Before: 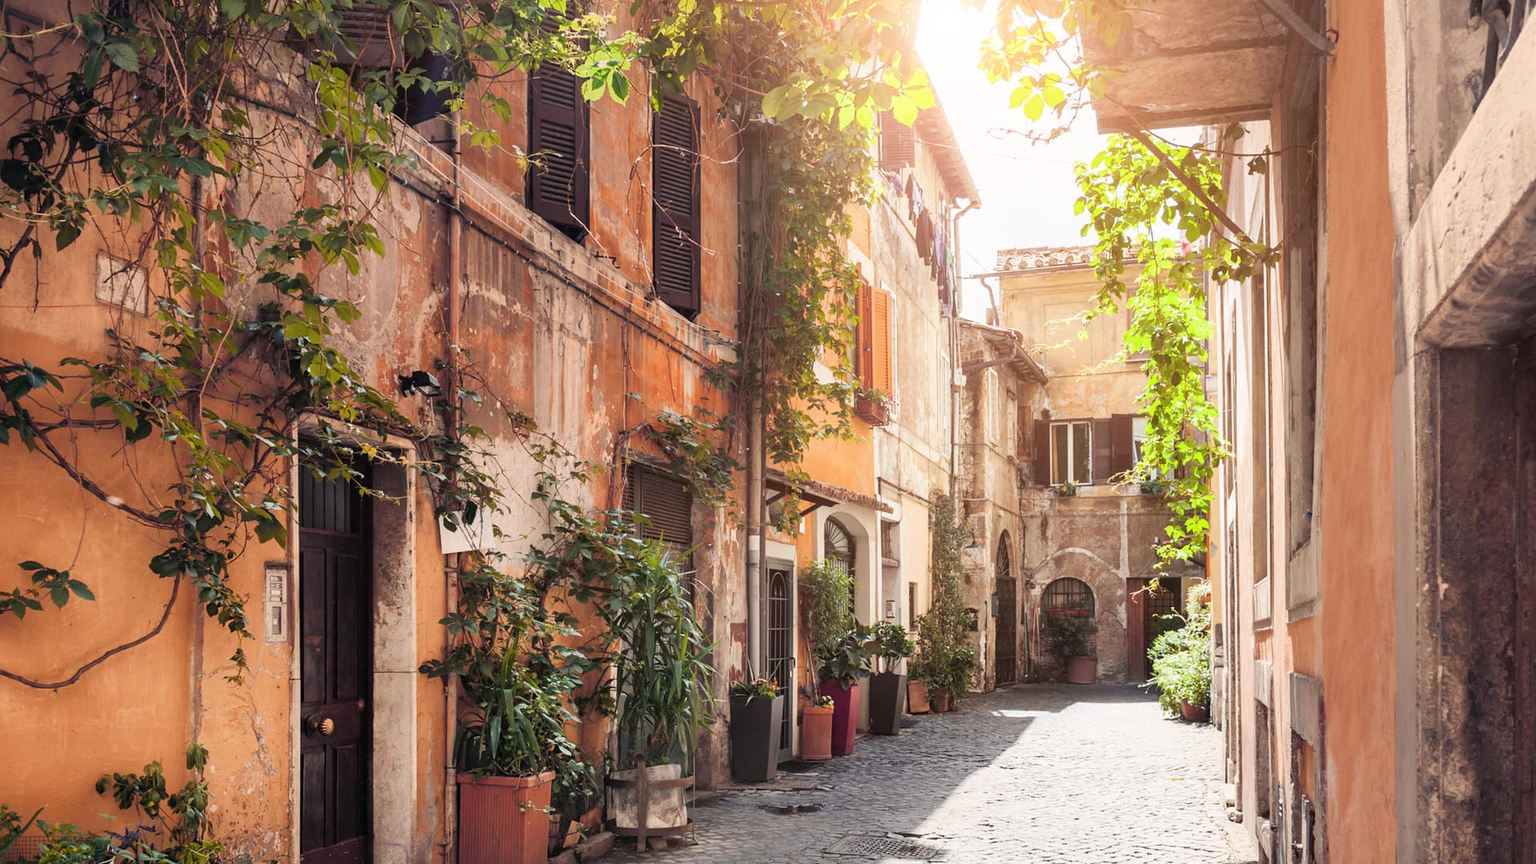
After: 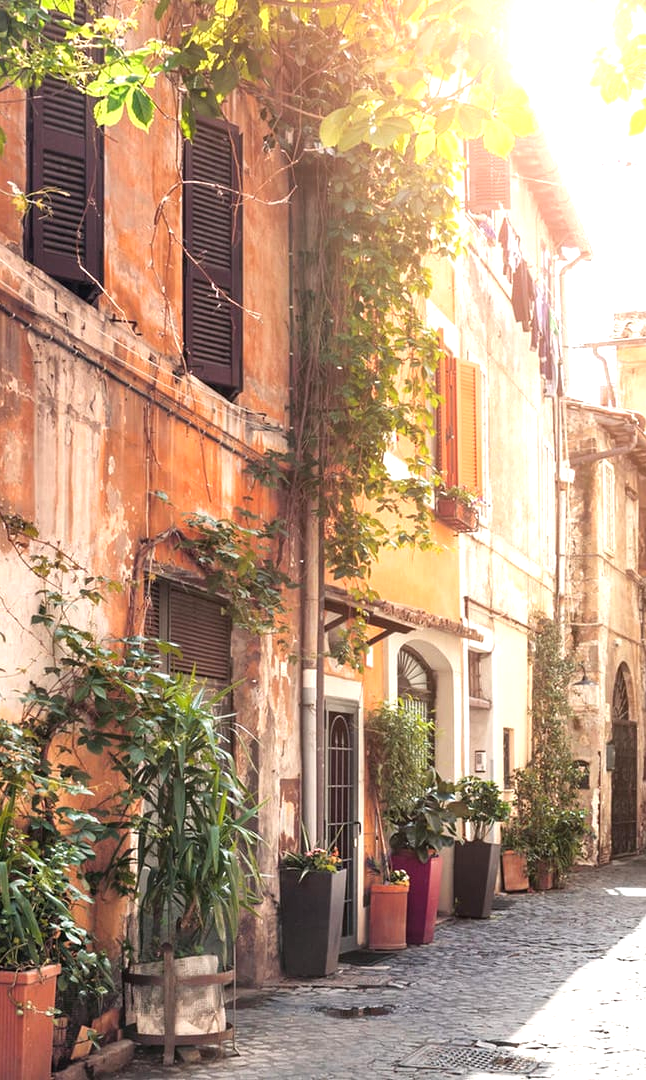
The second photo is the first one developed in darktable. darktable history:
exposure: black level correction 0, exposure 0.597 EV, compensate highlight preservation false
crop: left 32.993%, right 33.312%
